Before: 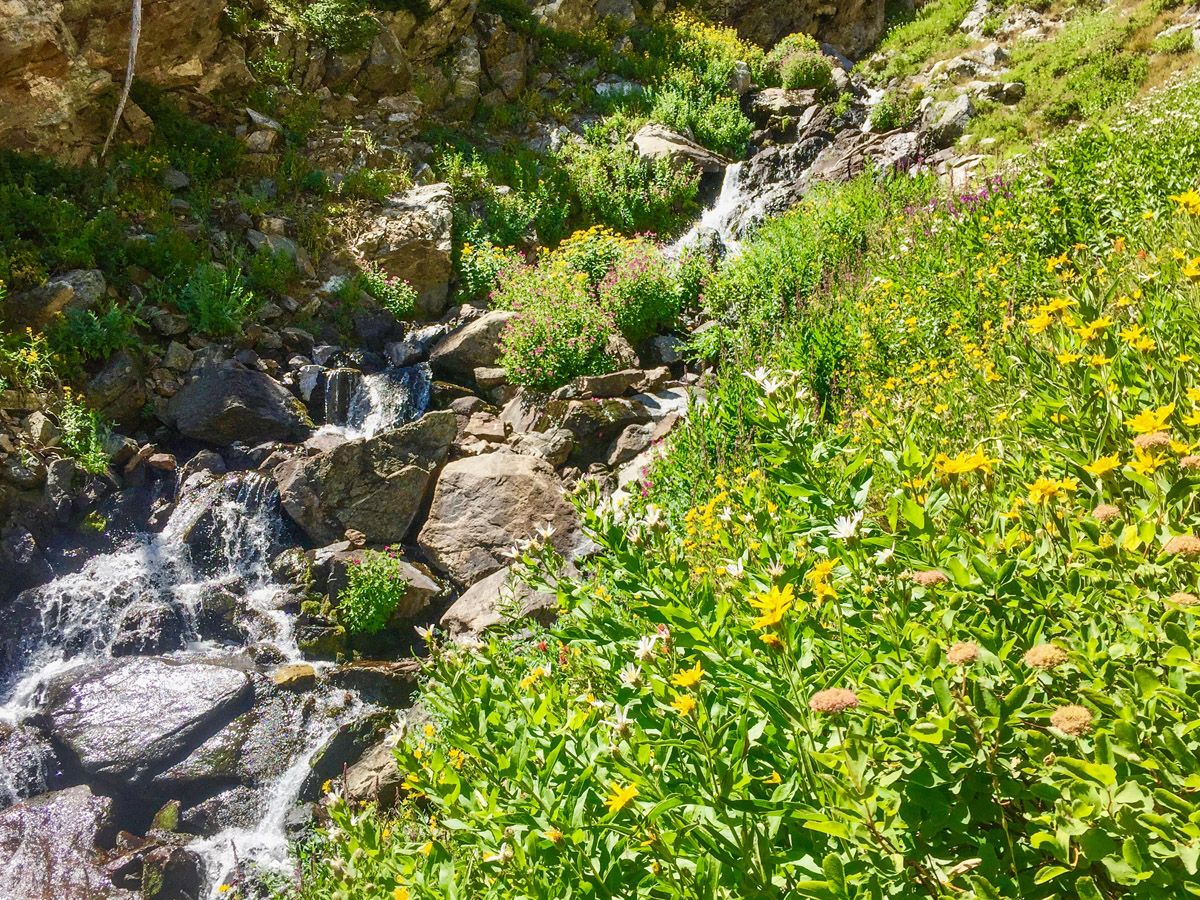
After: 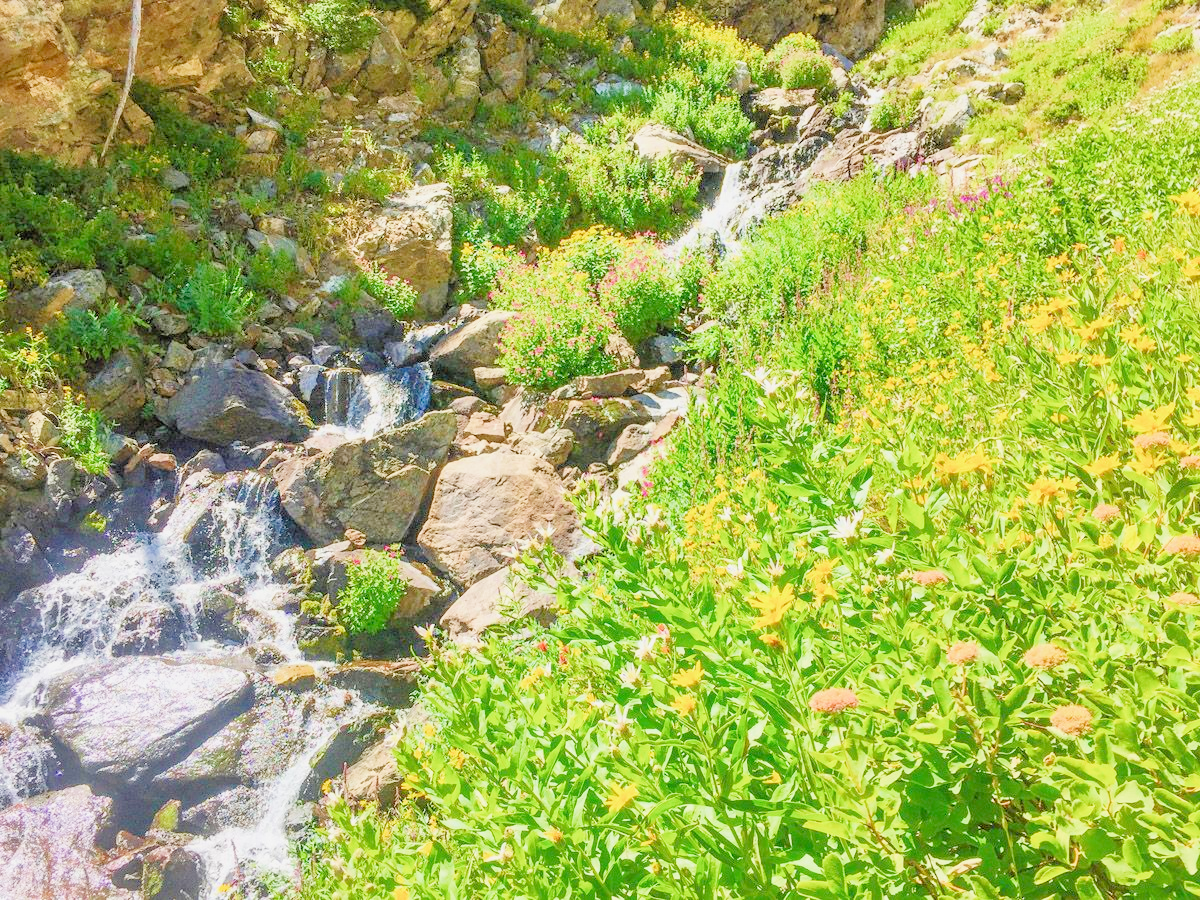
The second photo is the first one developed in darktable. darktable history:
filmic rgb: middle gray luminance 3.65%, black relative exposure -5.89 EV, white relative exposure 6.38 EV, threshold 3.01 EV, dynamic range scaling 22.14%, target black luminance 0%, hardness 2.3, latitude 46.26%, contrast 0.78, highlights saturation mix 99.12%, shadows ↔ highlights balance 0.264%, add noise in highlights 0, preserve chrominance max RGB, color science v3 (2019), use custom middle-gray values true, contrast in highlights soft, enable highlight reconstruction true
